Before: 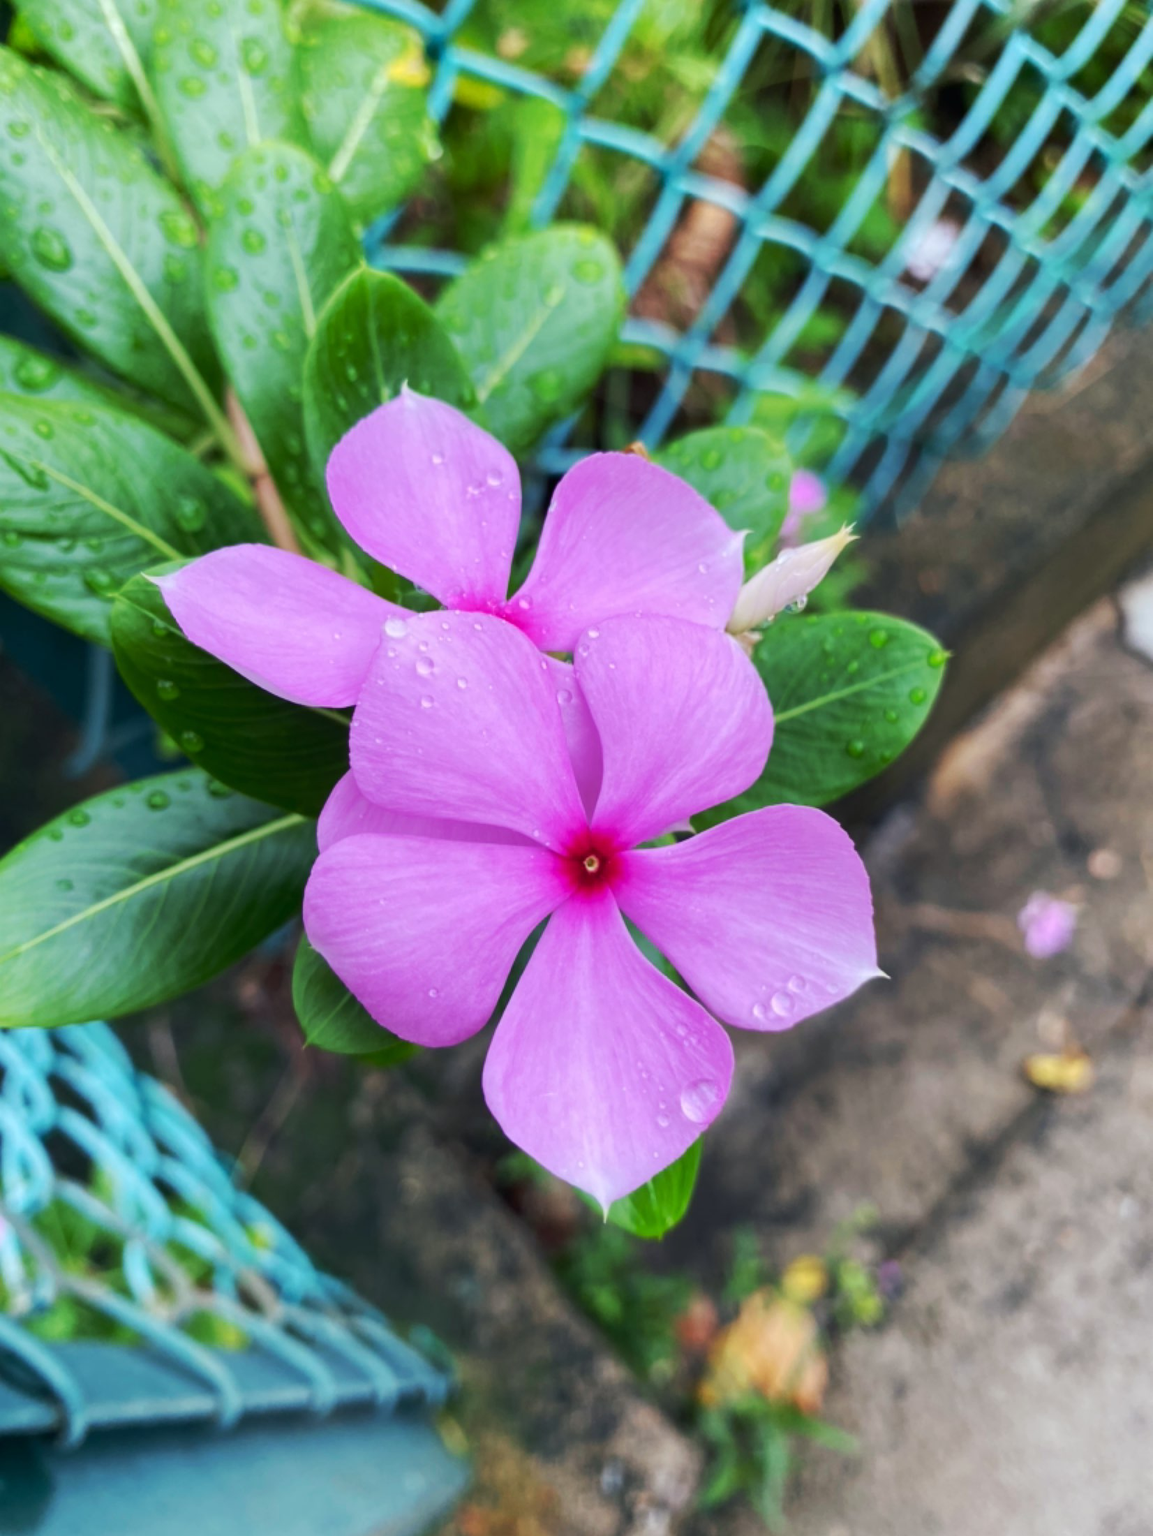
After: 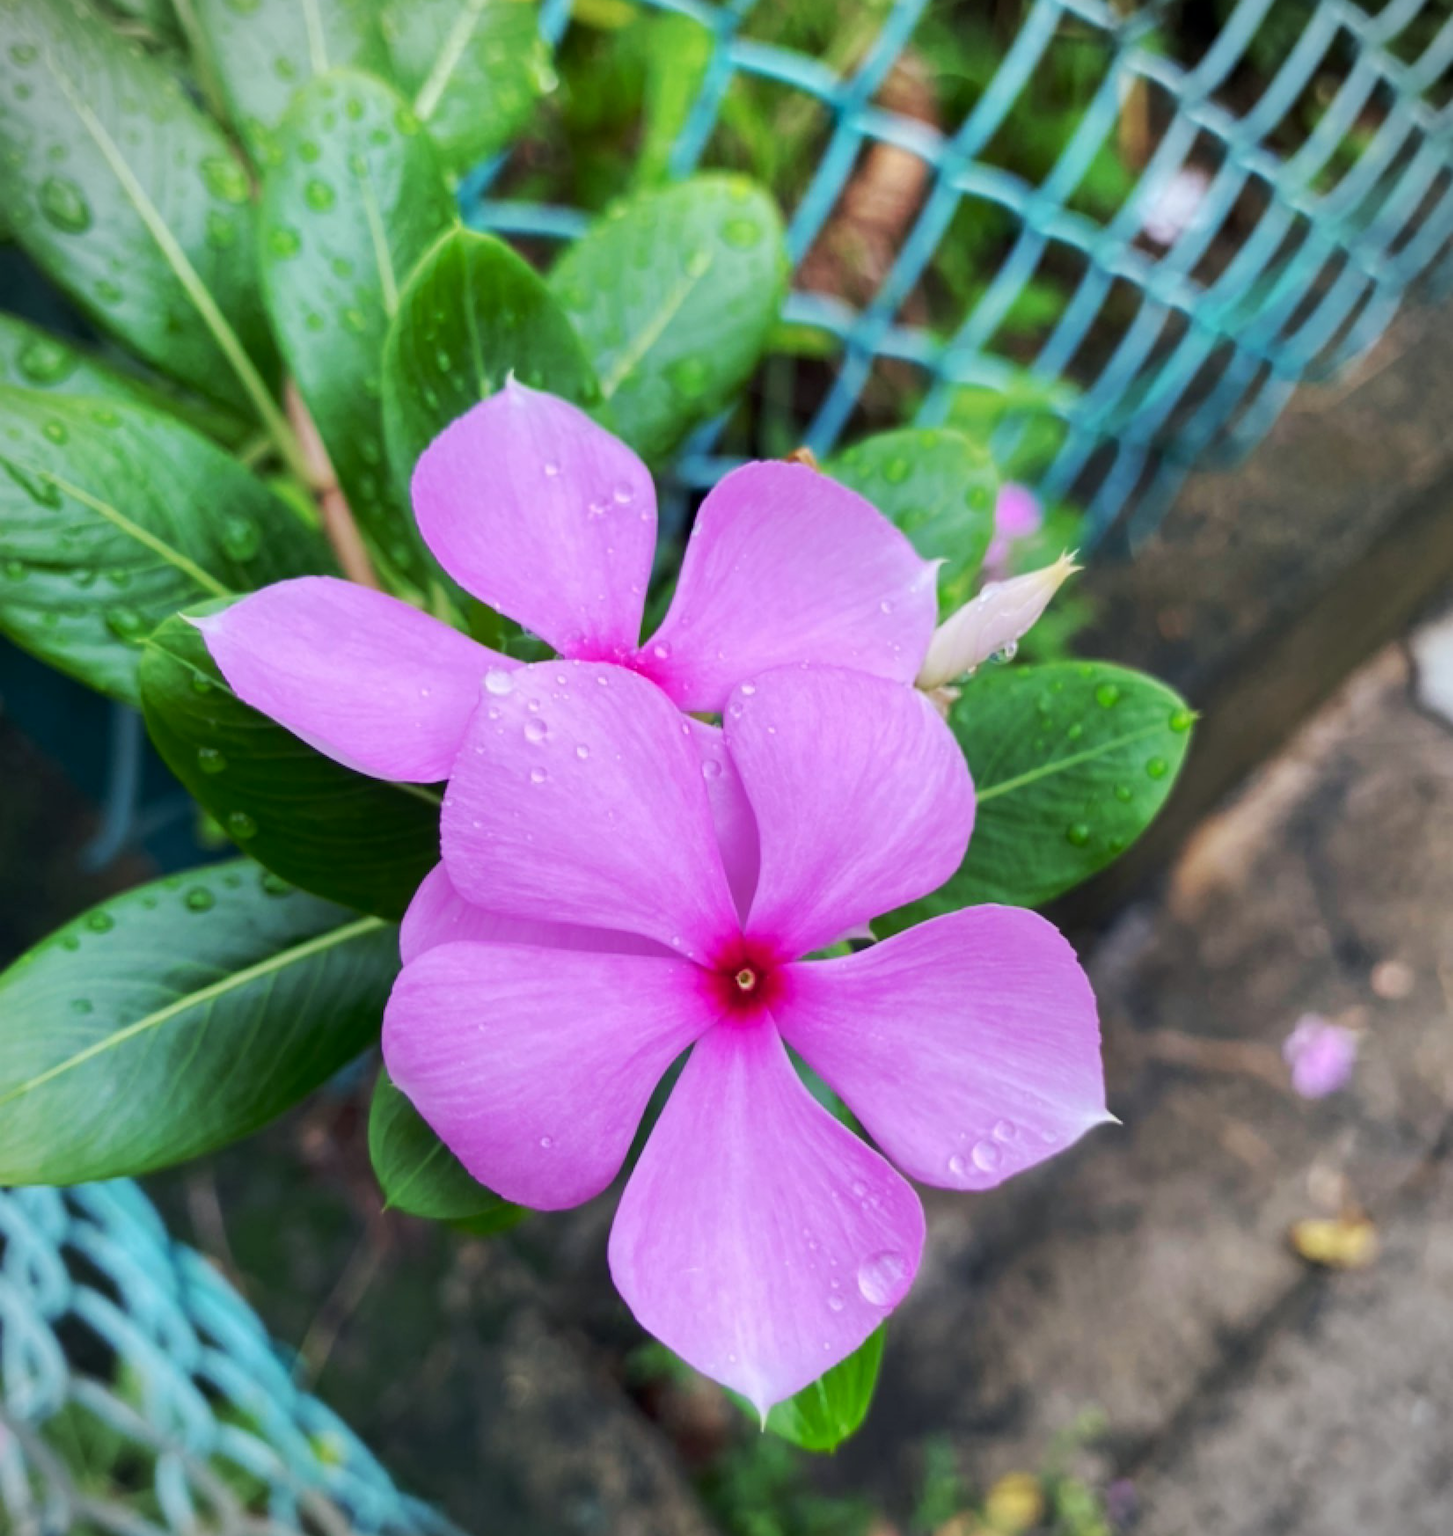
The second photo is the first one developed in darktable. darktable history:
exposure: black level correction 0.001, compensate highlight preservation false
vignetting: fall-off start 91.19%
crop and rotate: top 5.667%, bottom 14.937%
